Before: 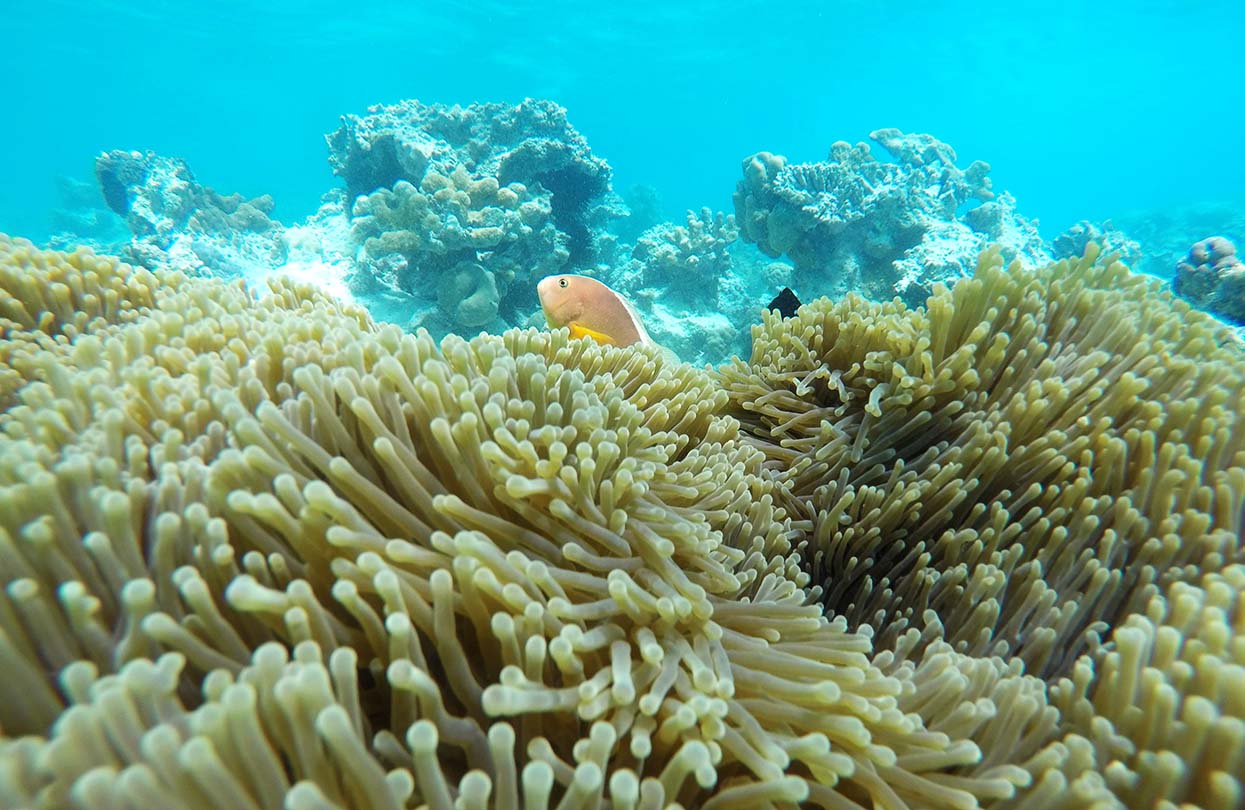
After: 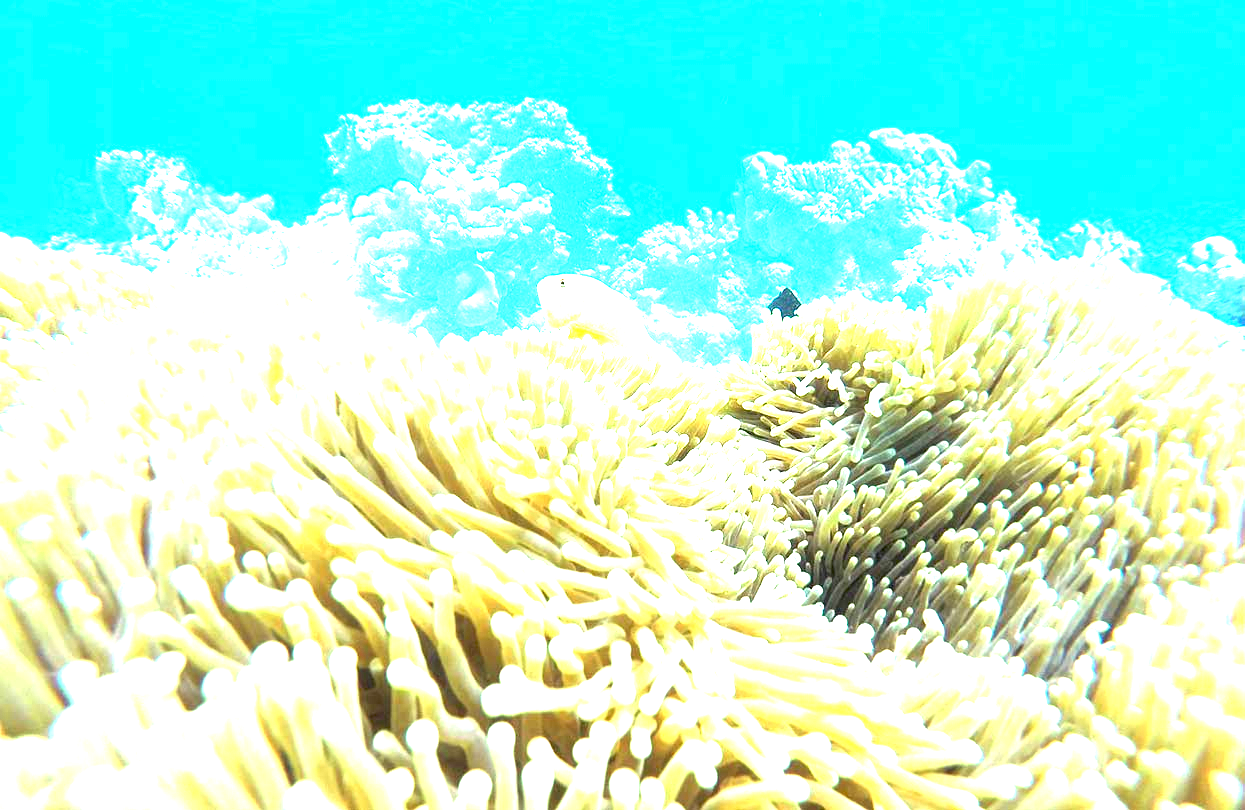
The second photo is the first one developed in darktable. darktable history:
base curve: curves: ch0 [(0, 0) (0.989, 0.992)], preserve colors none
exposure: exposure 3 EV, compensate highlight preservation false
